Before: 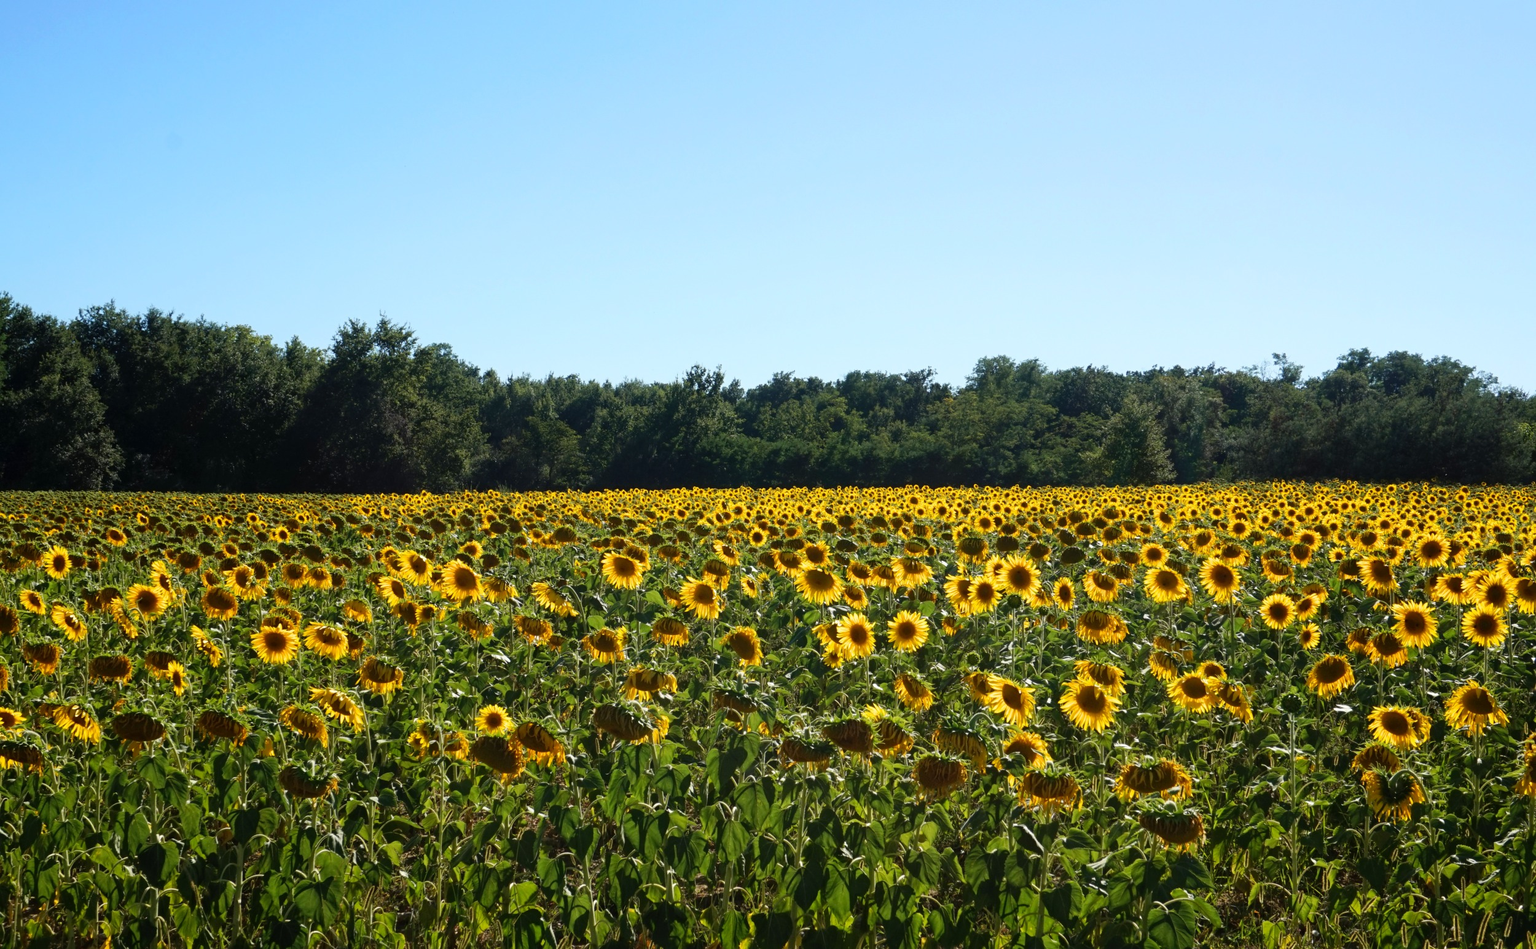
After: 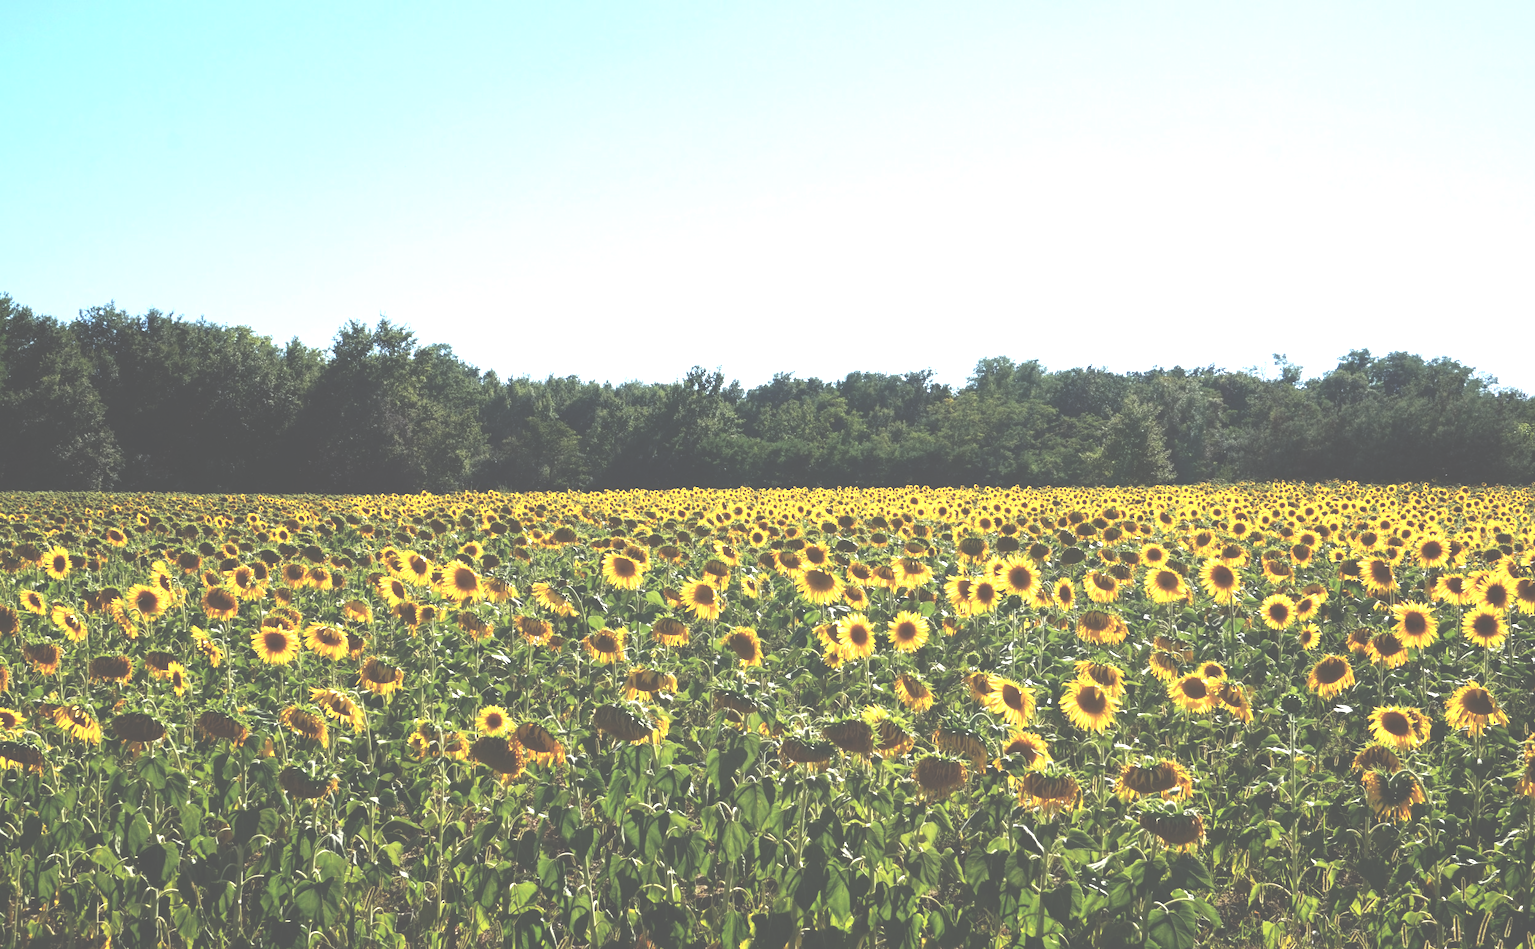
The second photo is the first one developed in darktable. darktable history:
tone equalizer: -8 EV -0.417 EV, -7 EV -0.389 EV, -6 EV -0.333 EV, -5 EV -0.222 EV, -3 EV 0.222 EV, -2 EV 0.333 EV, -1 EV 0.389 EV, +0 EV 0.417 EV, edges refinement/feathering 500, mask exposure compensation -1.57 EV, preserve details no
exposure: black level correction -0.071, exposure 0.5 EV, compensate highlight preservation false
